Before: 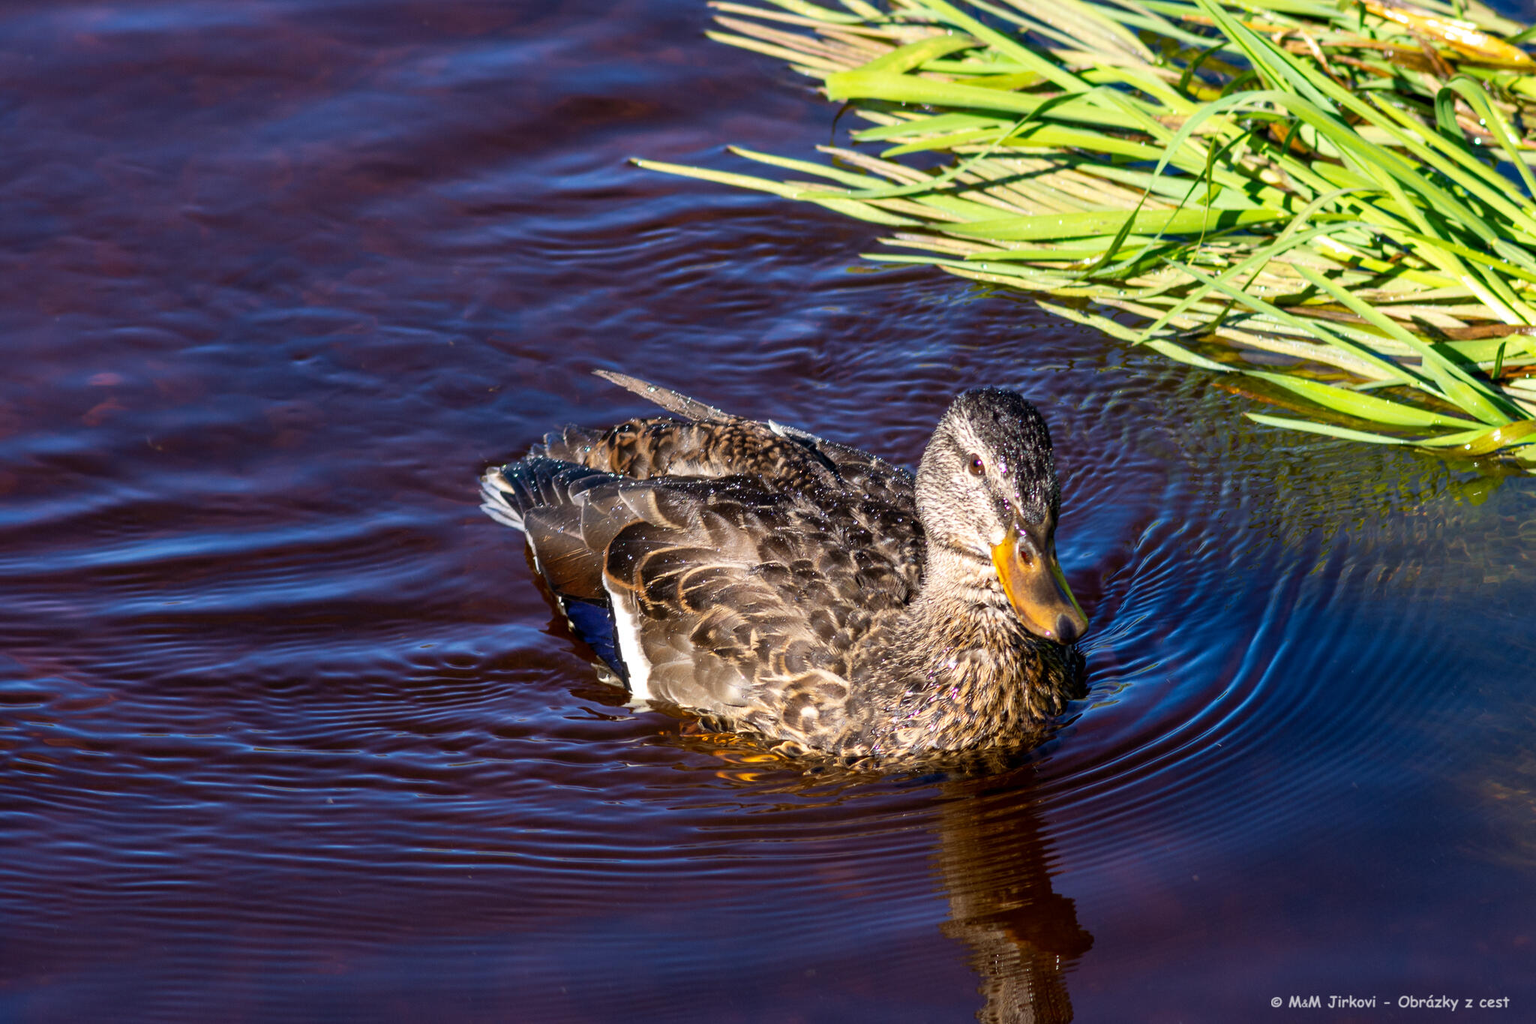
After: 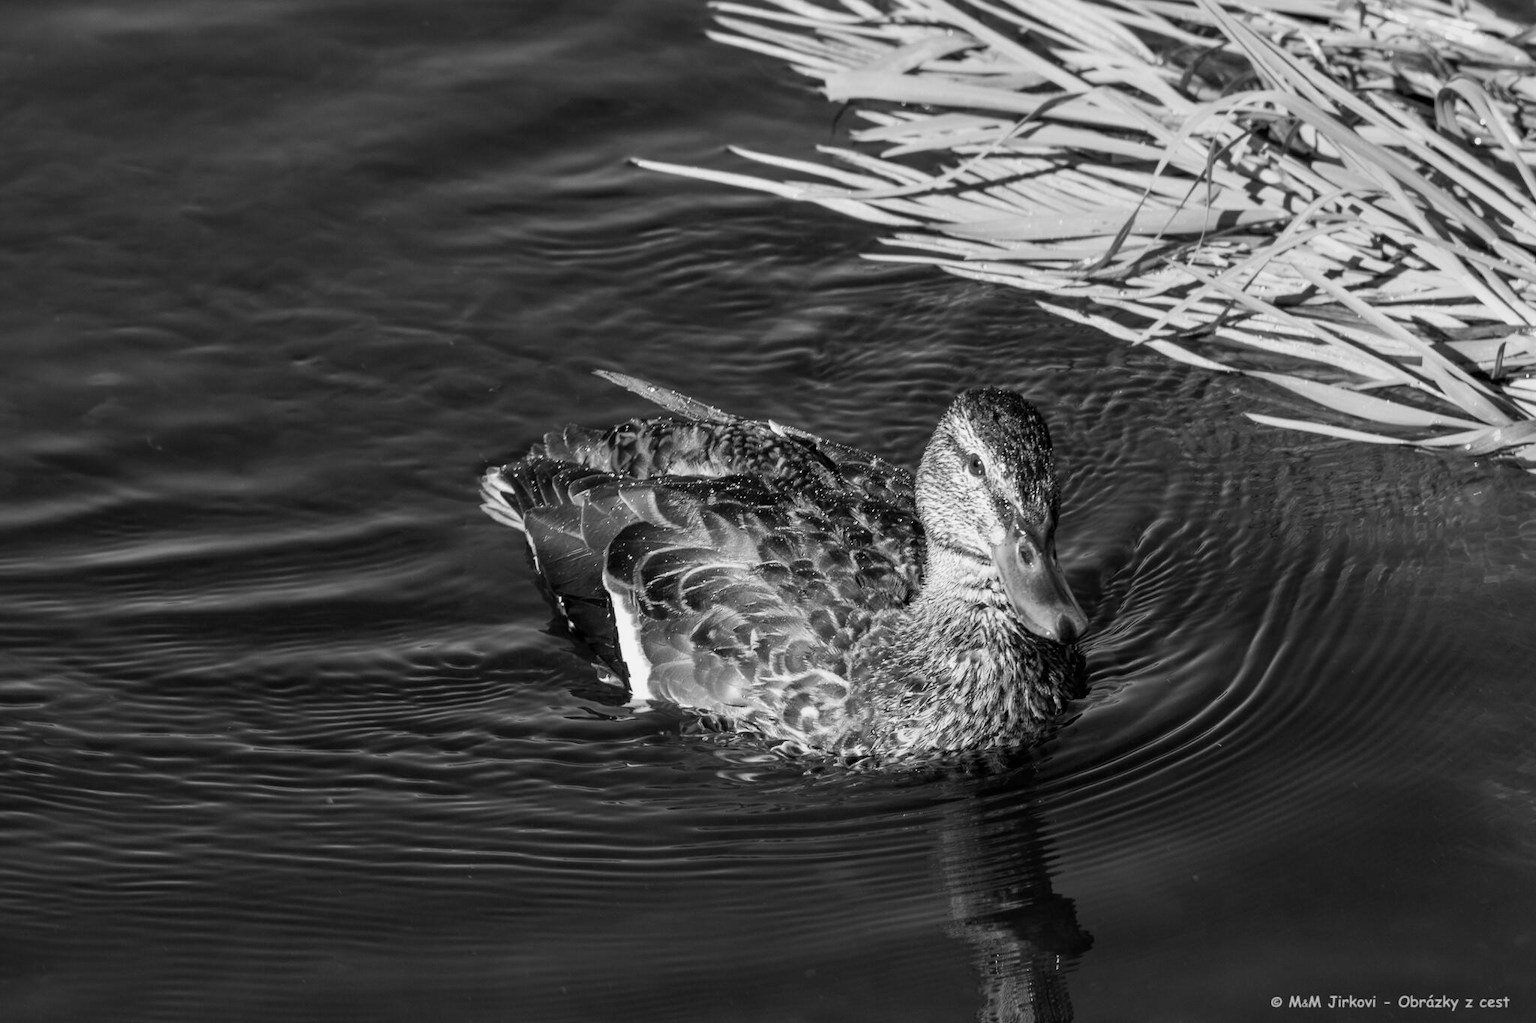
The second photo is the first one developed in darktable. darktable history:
monochrome: on, module defaults
color balance: contrast fulcrum 17.78%
exposure: exposure -0.151 EV, compensate highlight preservation false
color correction: highlights a* -10.77, highlights b* 9.8, saturation 1.72
